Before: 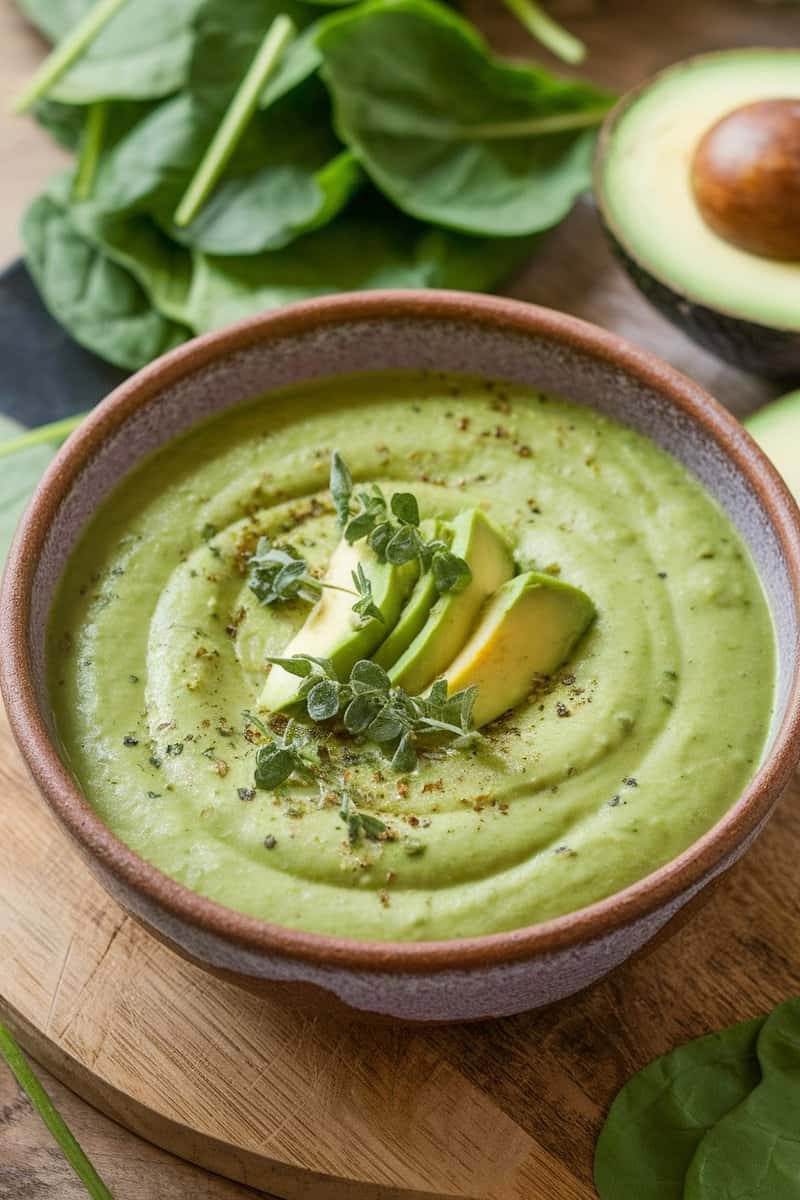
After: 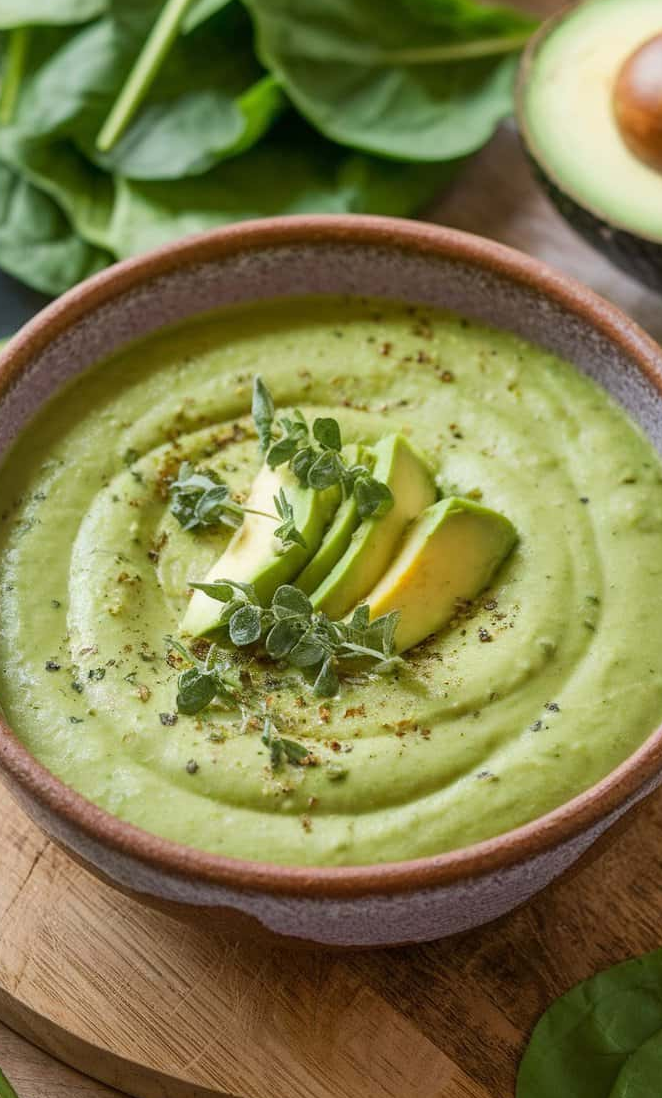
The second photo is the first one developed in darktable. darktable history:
crop: left 9.807%, top 6.259%, right 7.334%, bottom 2.177%
